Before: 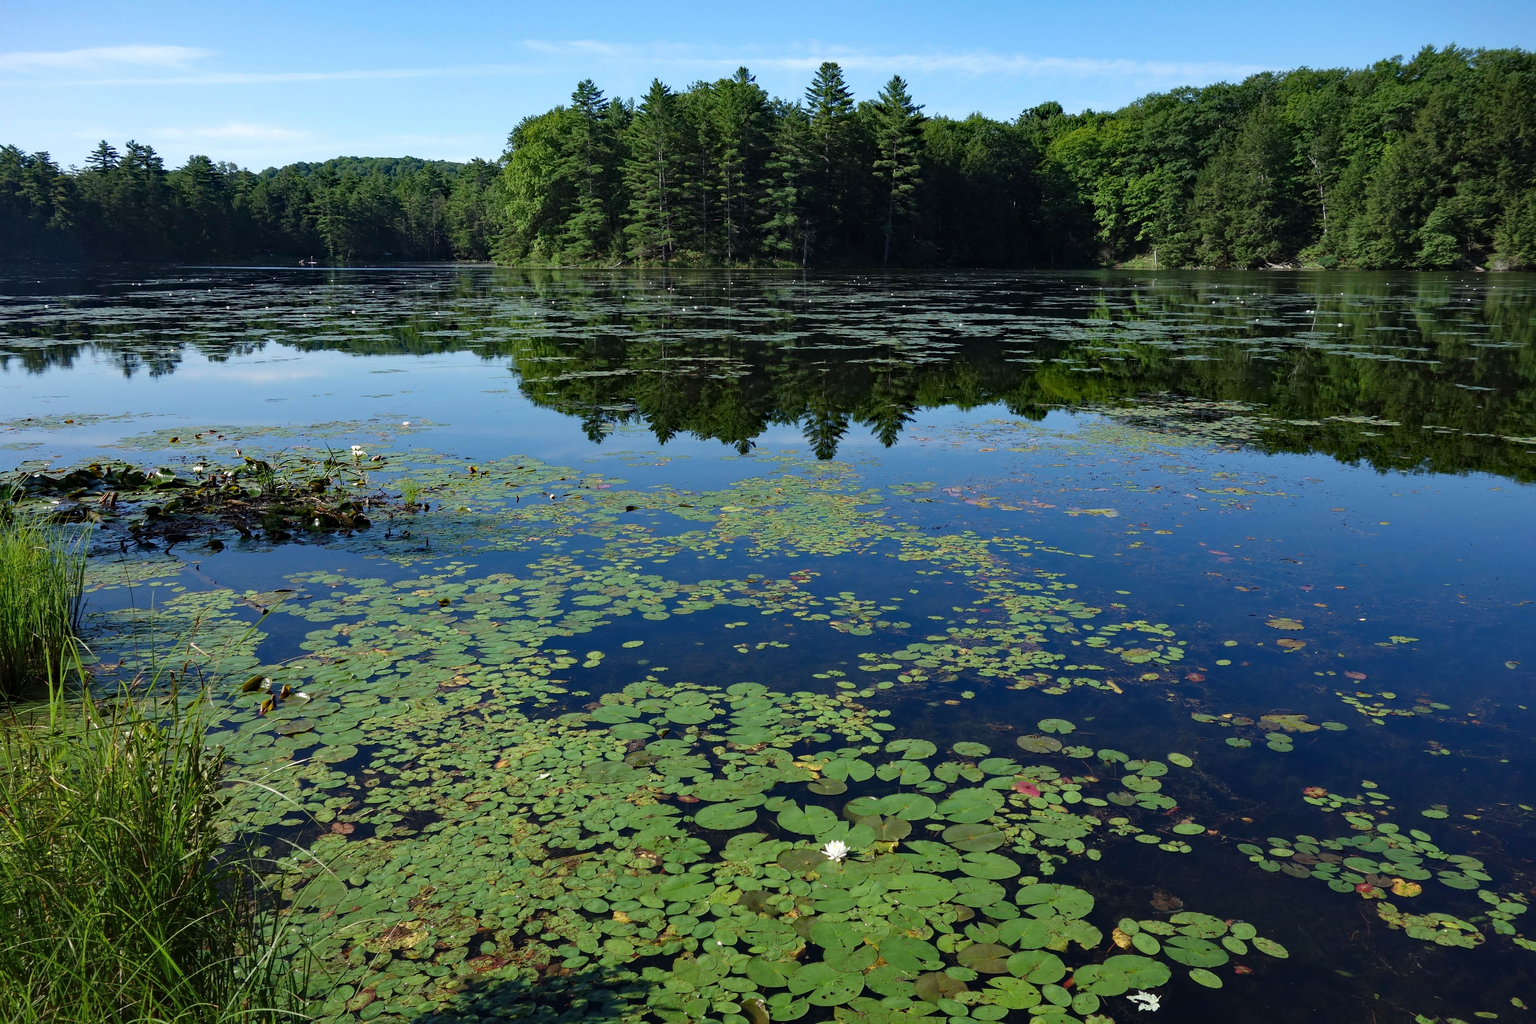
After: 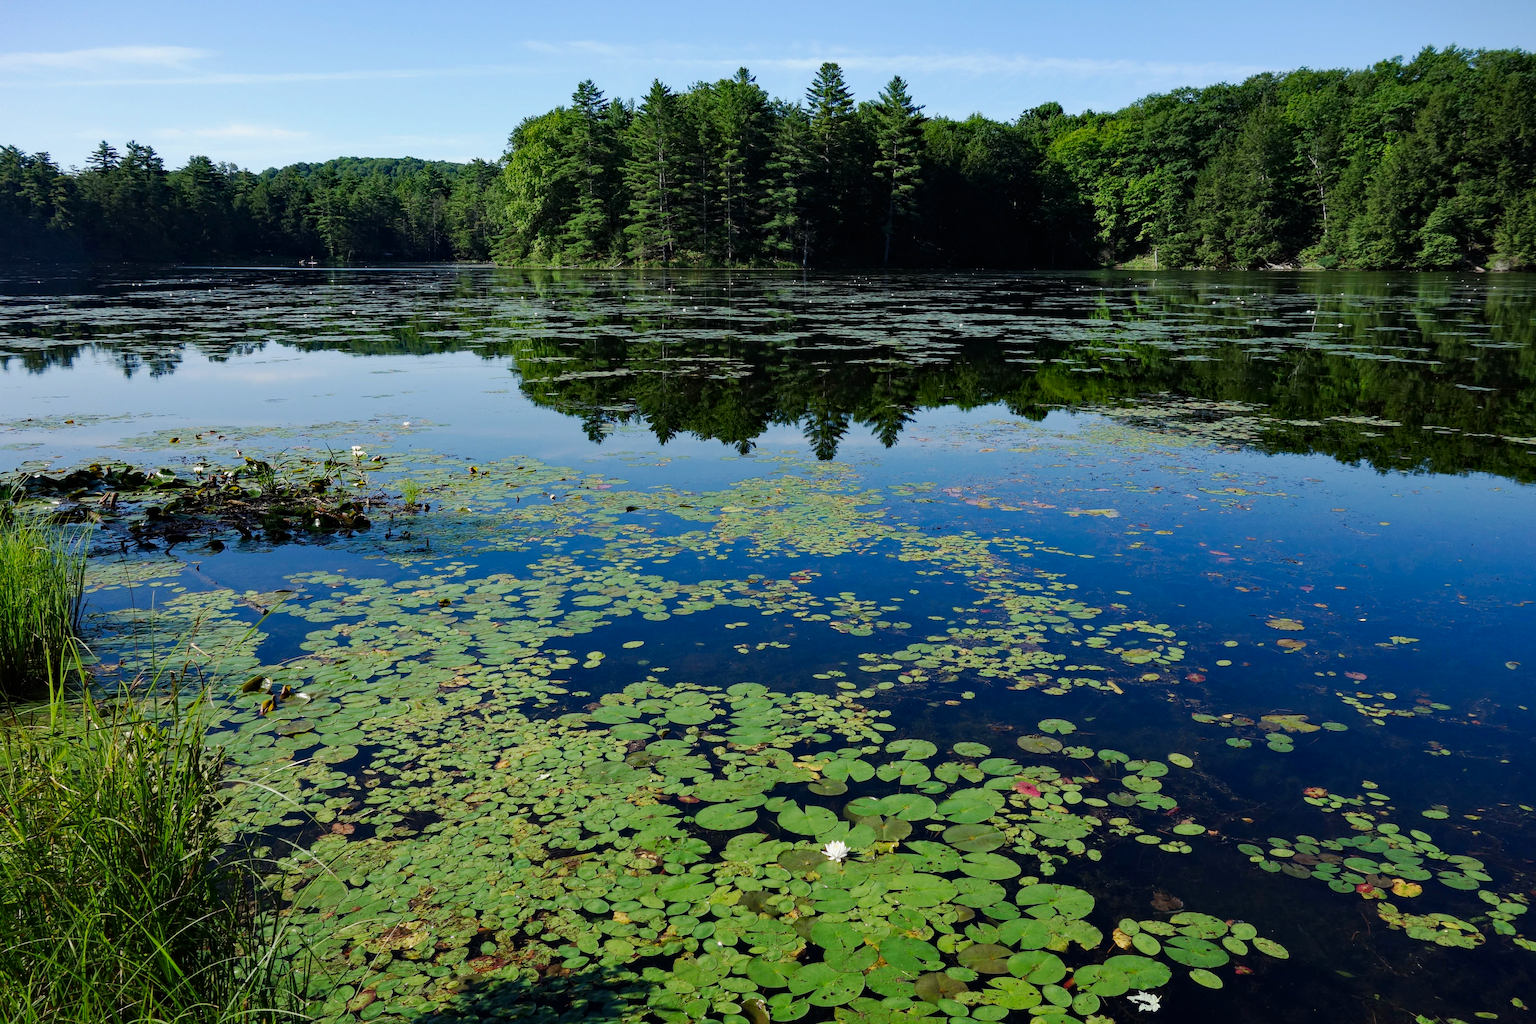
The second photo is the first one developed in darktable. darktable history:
tone curve: curves: ch0 [(0, 0) (0.052, 0.018) (0.236, 0.207) (0.41, 0.417) (0.485, 0.518) (0.54, 0.584) (0.625, 0.666) (0.845, 0.828) (0.994, 0.964)]; ch1 [(0, 0.055) (0.15, 0.117) (0.317, 0.34) (0.382, 0.408) (0.434, 0.441) (0.472, 0.479) (0.498, 0.501) (0.557, 0.558) (0.616, 0.59) (0.739, 0.7) (0.873, 0.857) (1, 0.928)]; ch2 [(0, 0) (0.352, 0.403) (0.447, 0.466) (0.482, 0.482) (0.528, 0.526) (0.586, 0.577) (0.618, 0.621) (0.785, 0.747) (1, 1)], preserve colors none
